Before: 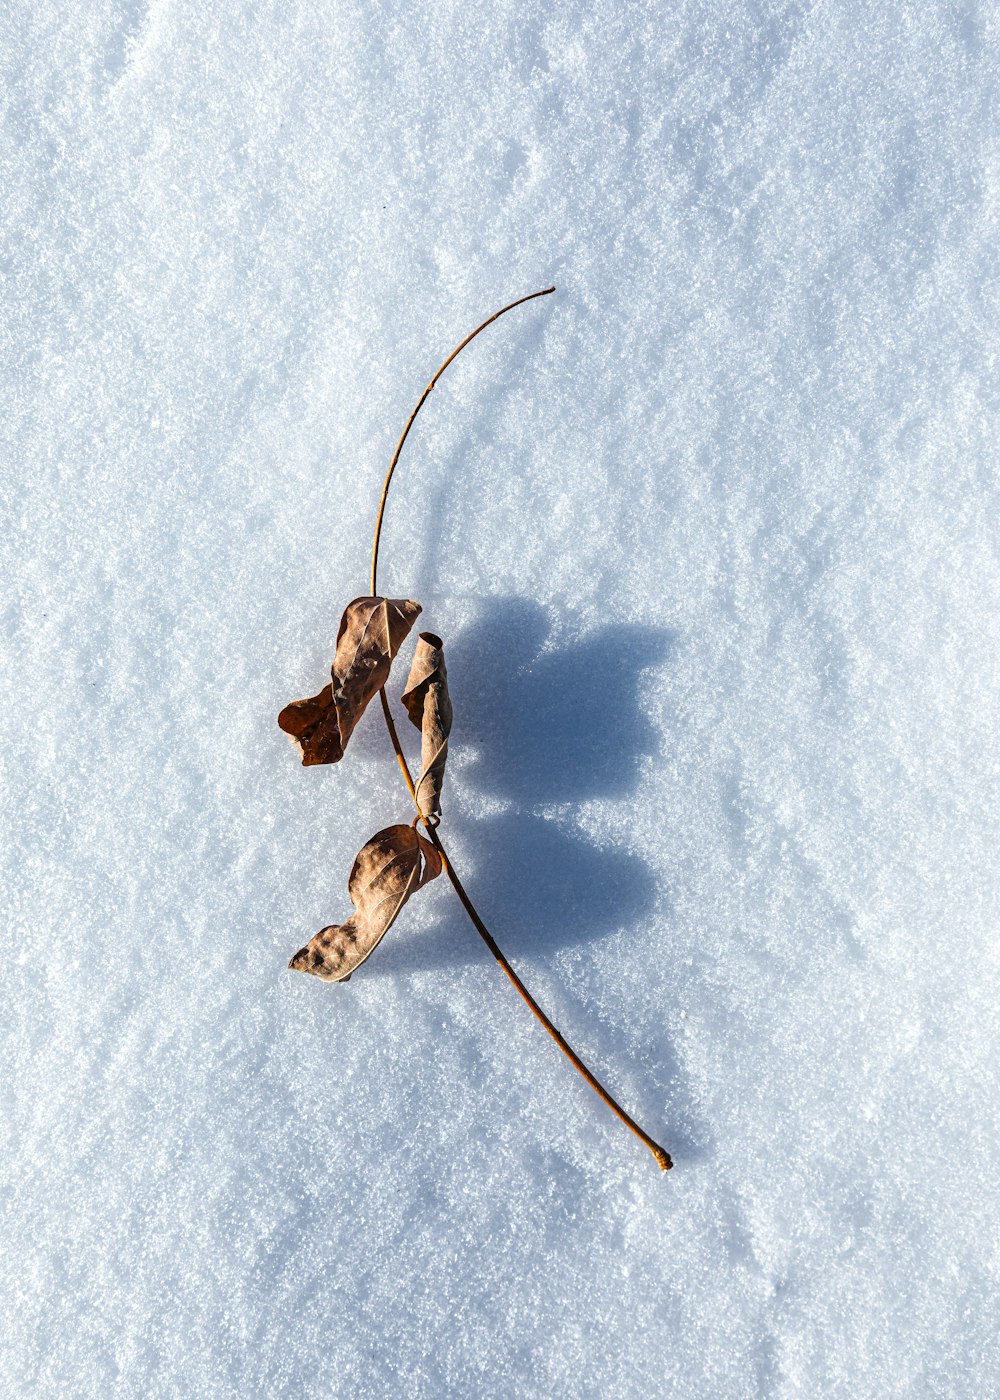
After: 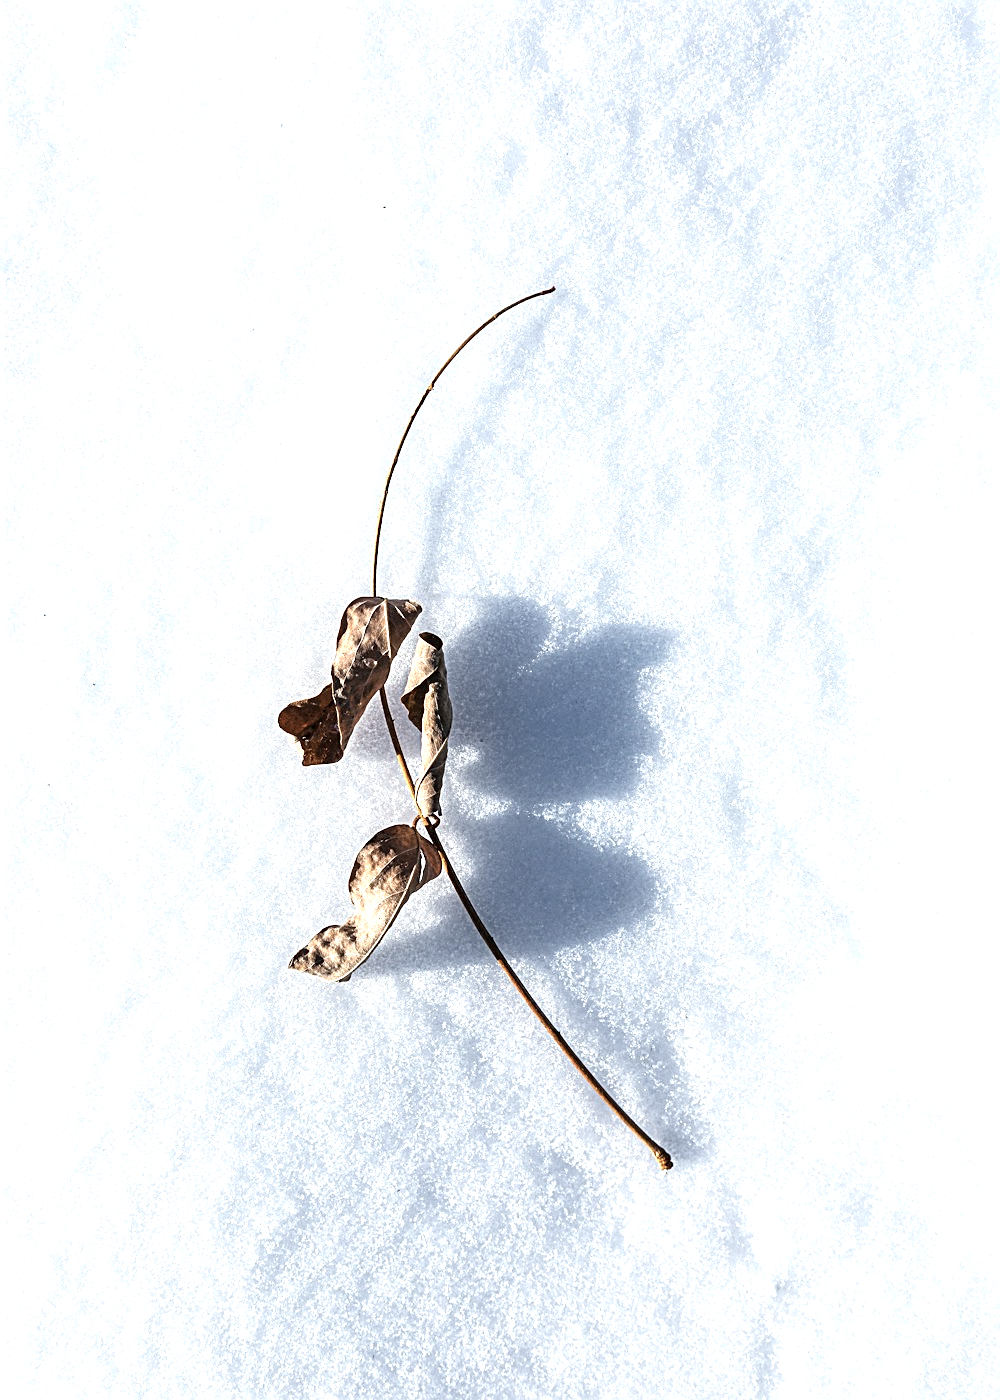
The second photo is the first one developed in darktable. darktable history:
contrast brightness saturation: contrast 0.104, saturation -0.377
exposure: exposure 0.774 EV, compensate highlight preservation false
sharpen: on, module defaults
